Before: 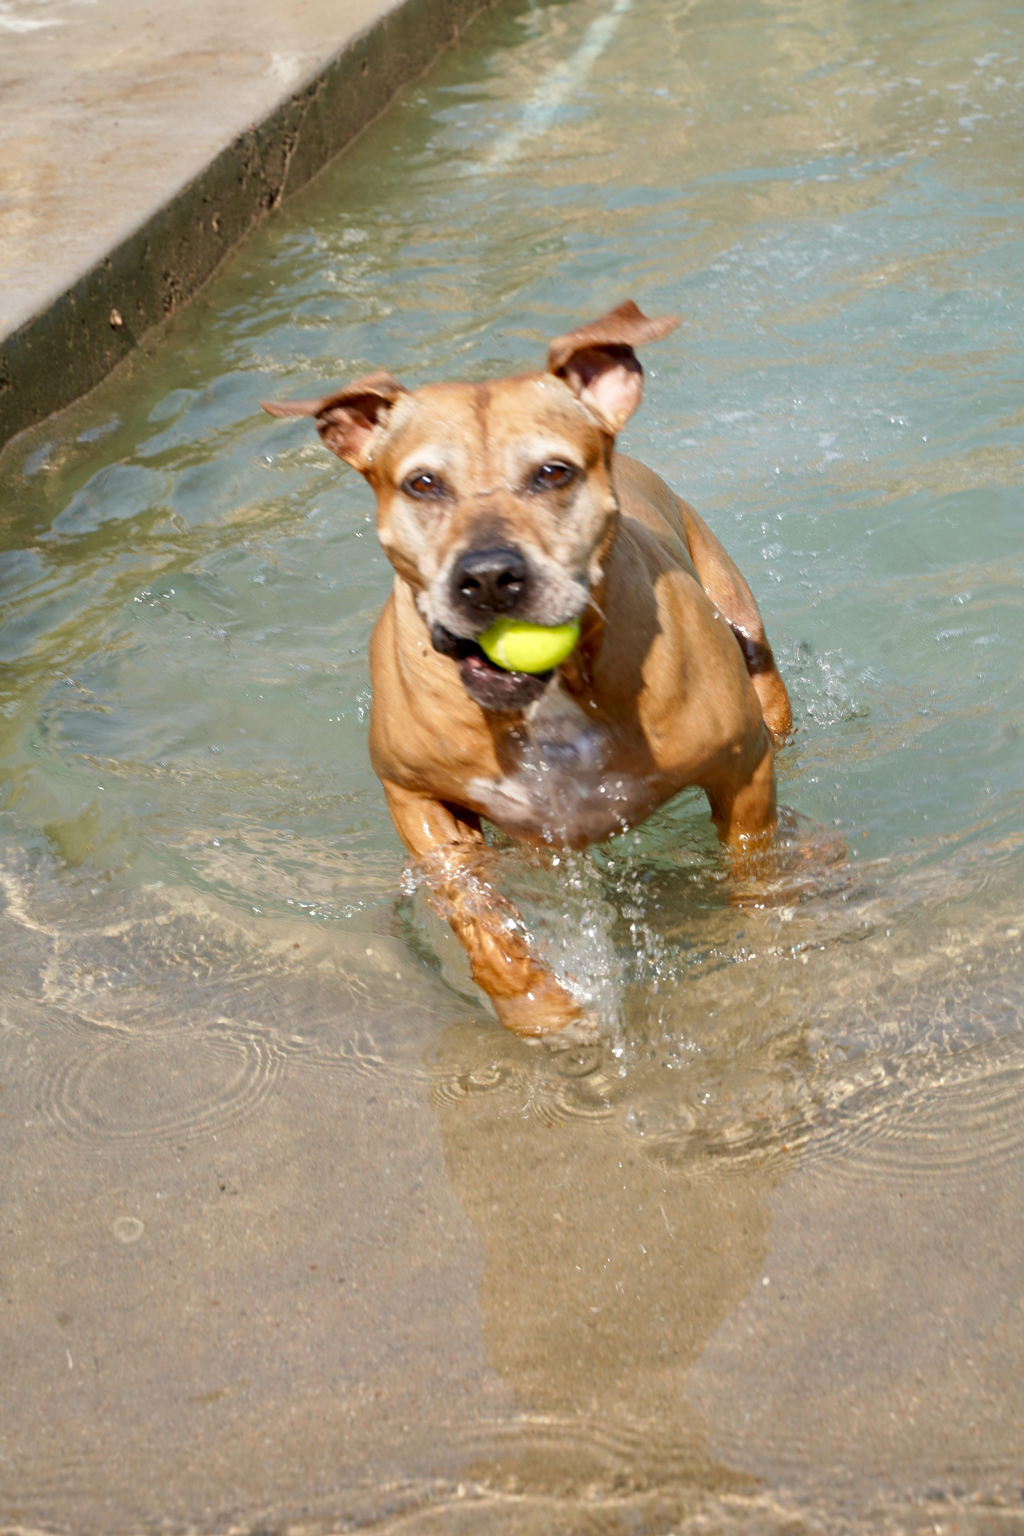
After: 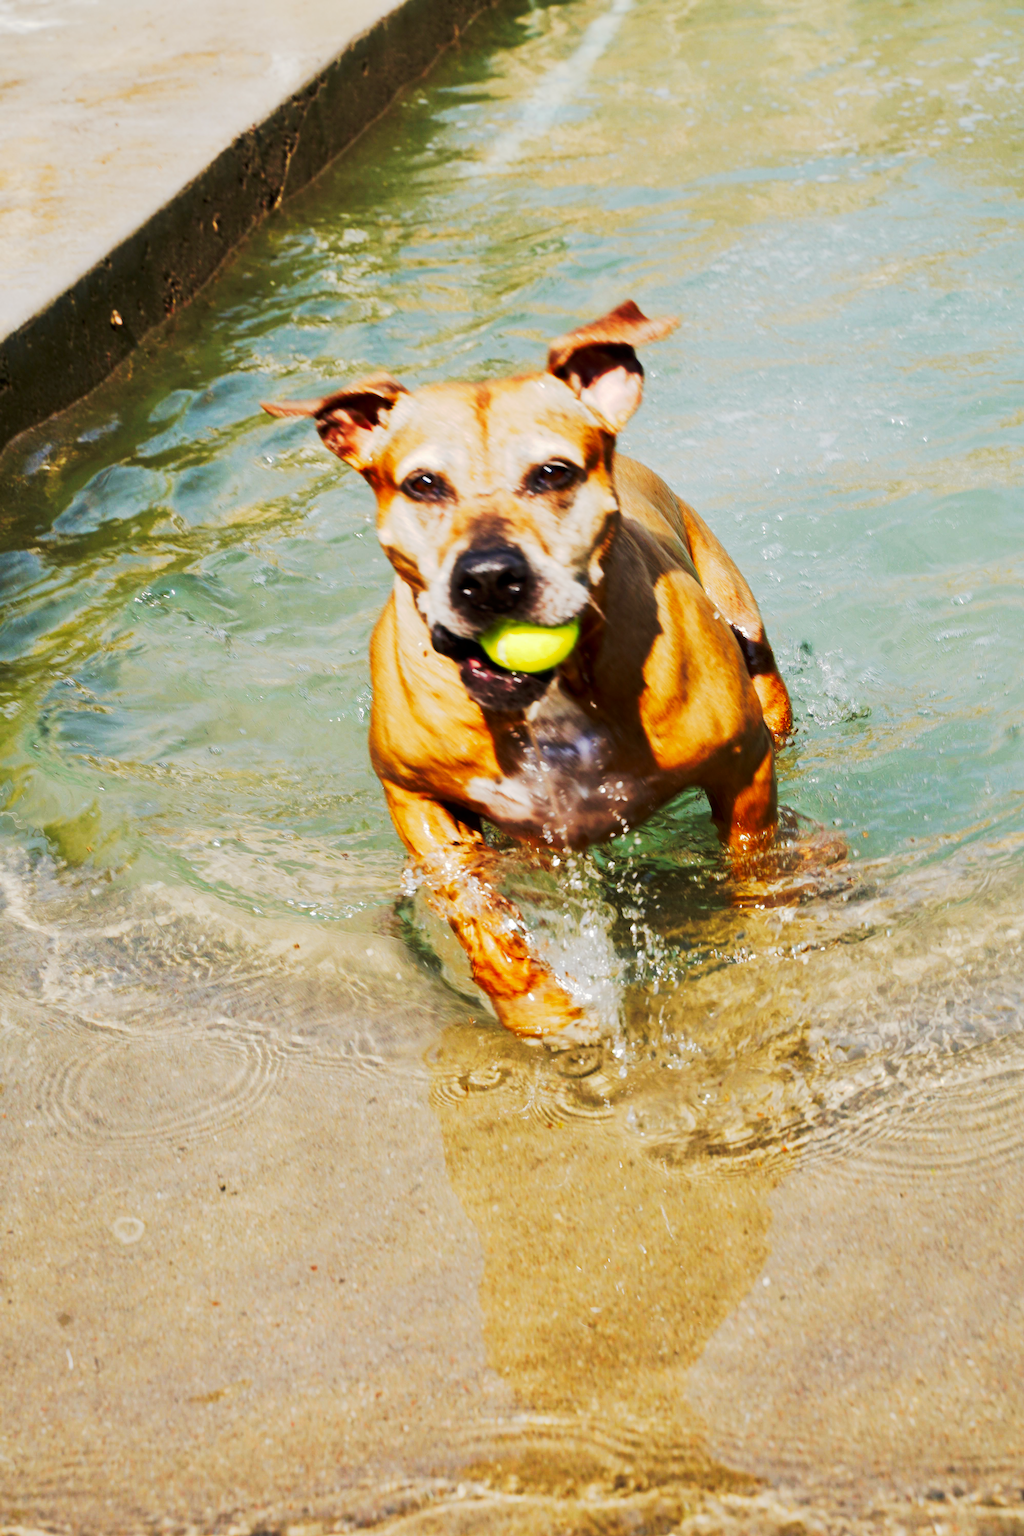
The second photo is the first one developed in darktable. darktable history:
tone curve: curves: ch0 [(0, 0) (0.003, 0.002) (0.011, 0.004) (0.025, 0.005) (0.044, 0.009) (0.069, 0.013) (0.1, 0.017) (0.136, 0.036) (0.177, 0.066) (0.224, 0.102) (0.277, 0.143) (0.335, 0.197) (0.399, 0.268) (0.468, 0.389) (0.543, 0.549) (0.623, 0.714) (0.709, 0.801) (0.801, 0.854) (0.898, 0.9) (1, 1)], preserve colors none
